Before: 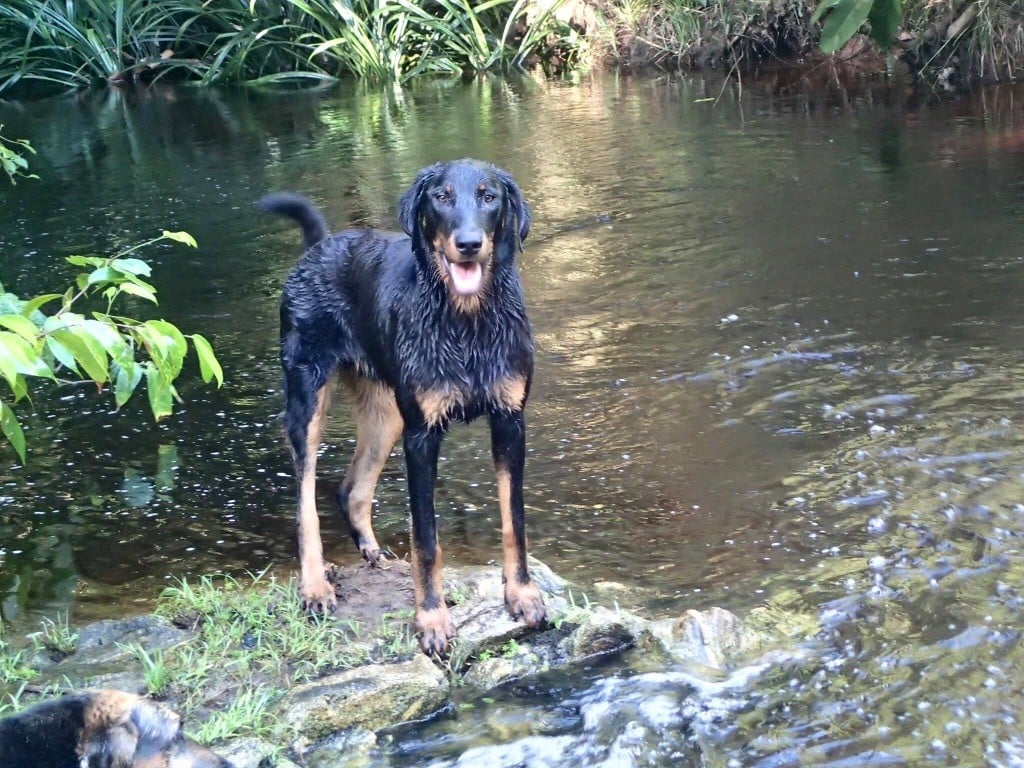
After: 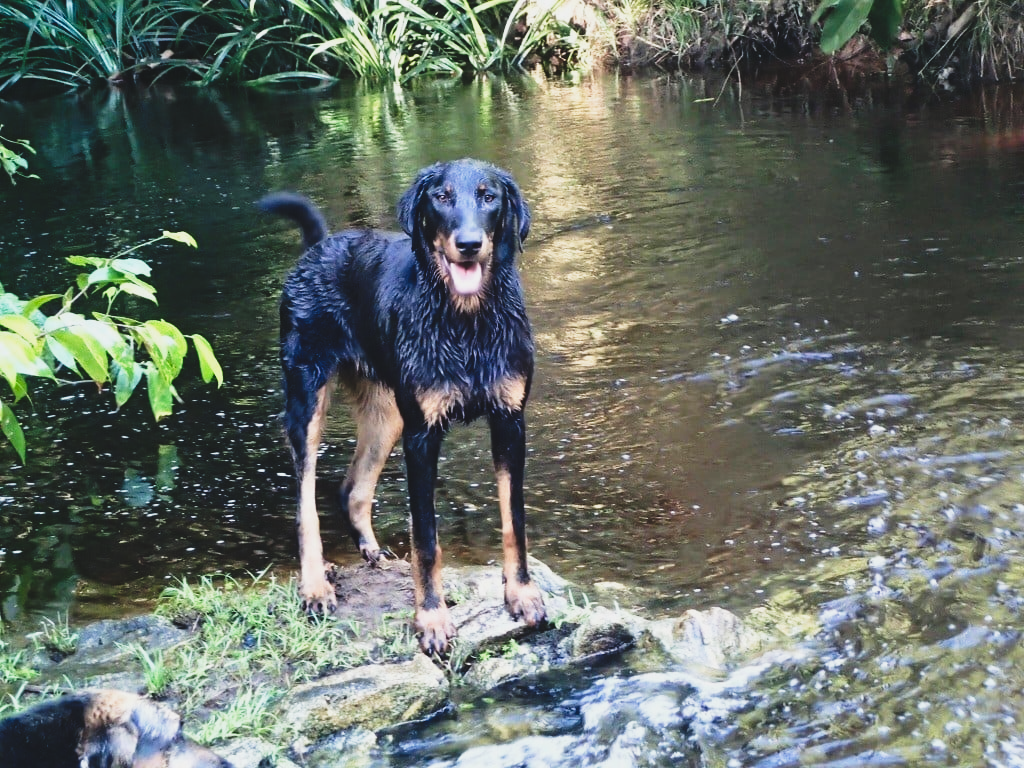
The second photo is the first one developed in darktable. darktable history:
tone curve: curves: ch0 [(0, 0.072) (0.249, 0.176) (0.518, 0.489) (0.832, 0.854) (1, 0.948)], preserve colors none
